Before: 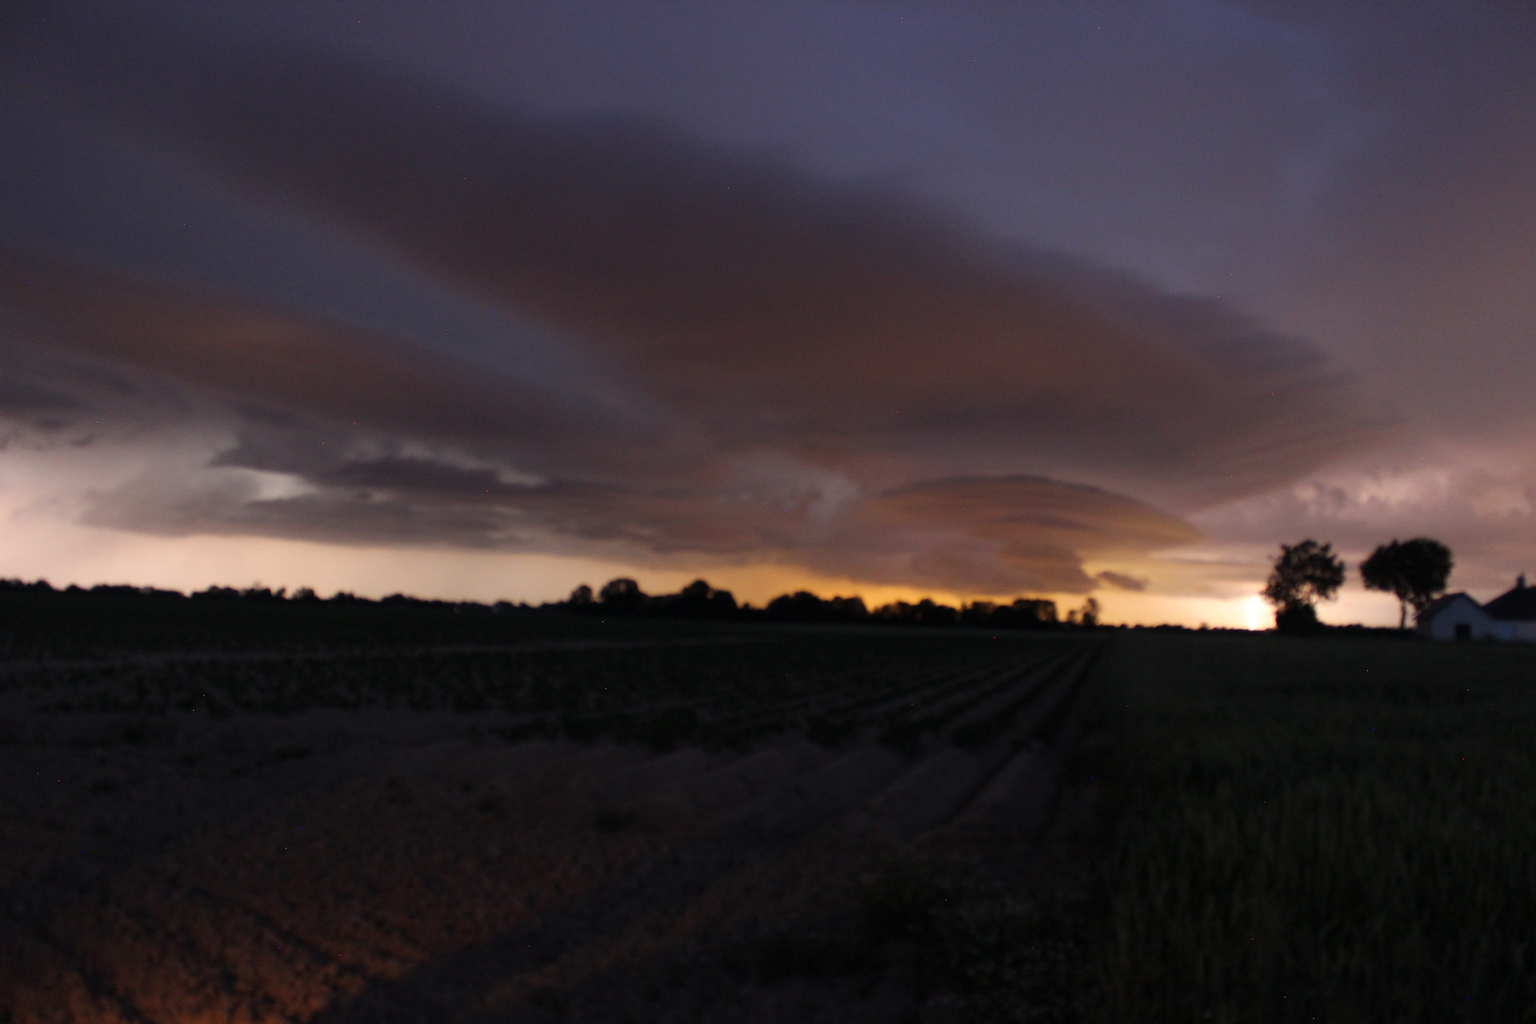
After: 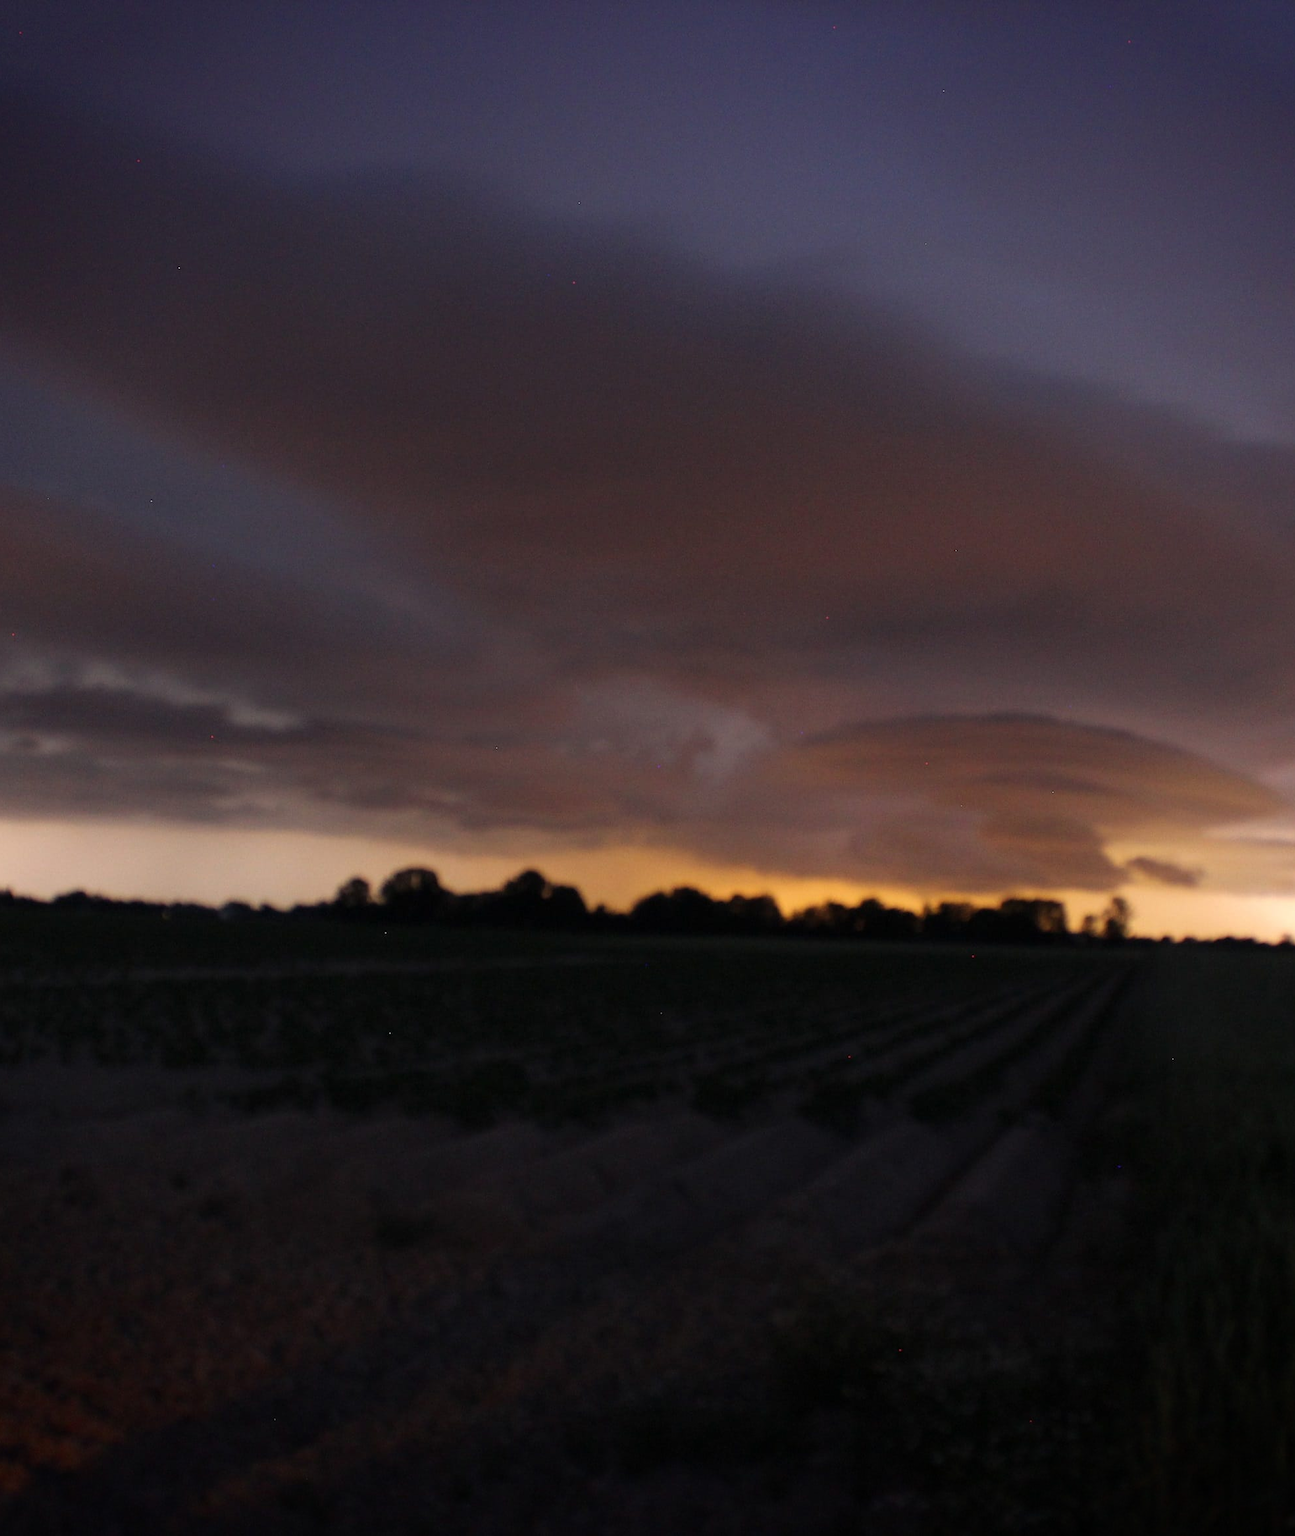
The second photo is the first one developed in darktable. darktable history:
vignetting: fall-off start 88.53%, fall-off radius 44.2%, saturation 0.376, width/height ratio 1.161
crop and rotate: left 22.516%, right 21.234%
